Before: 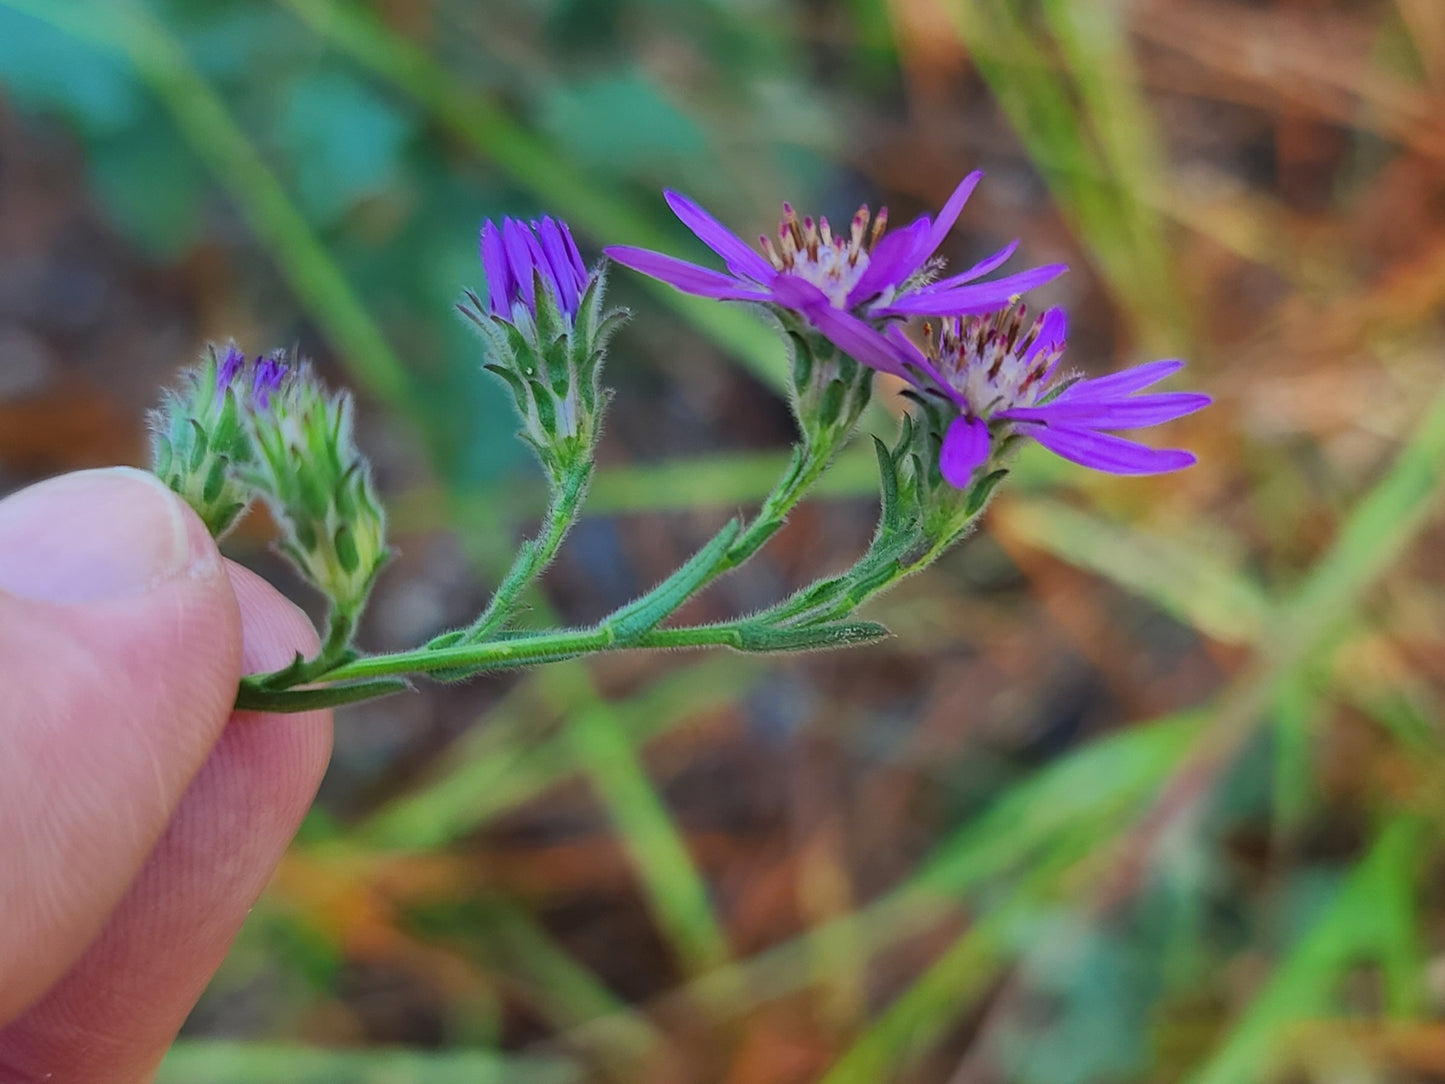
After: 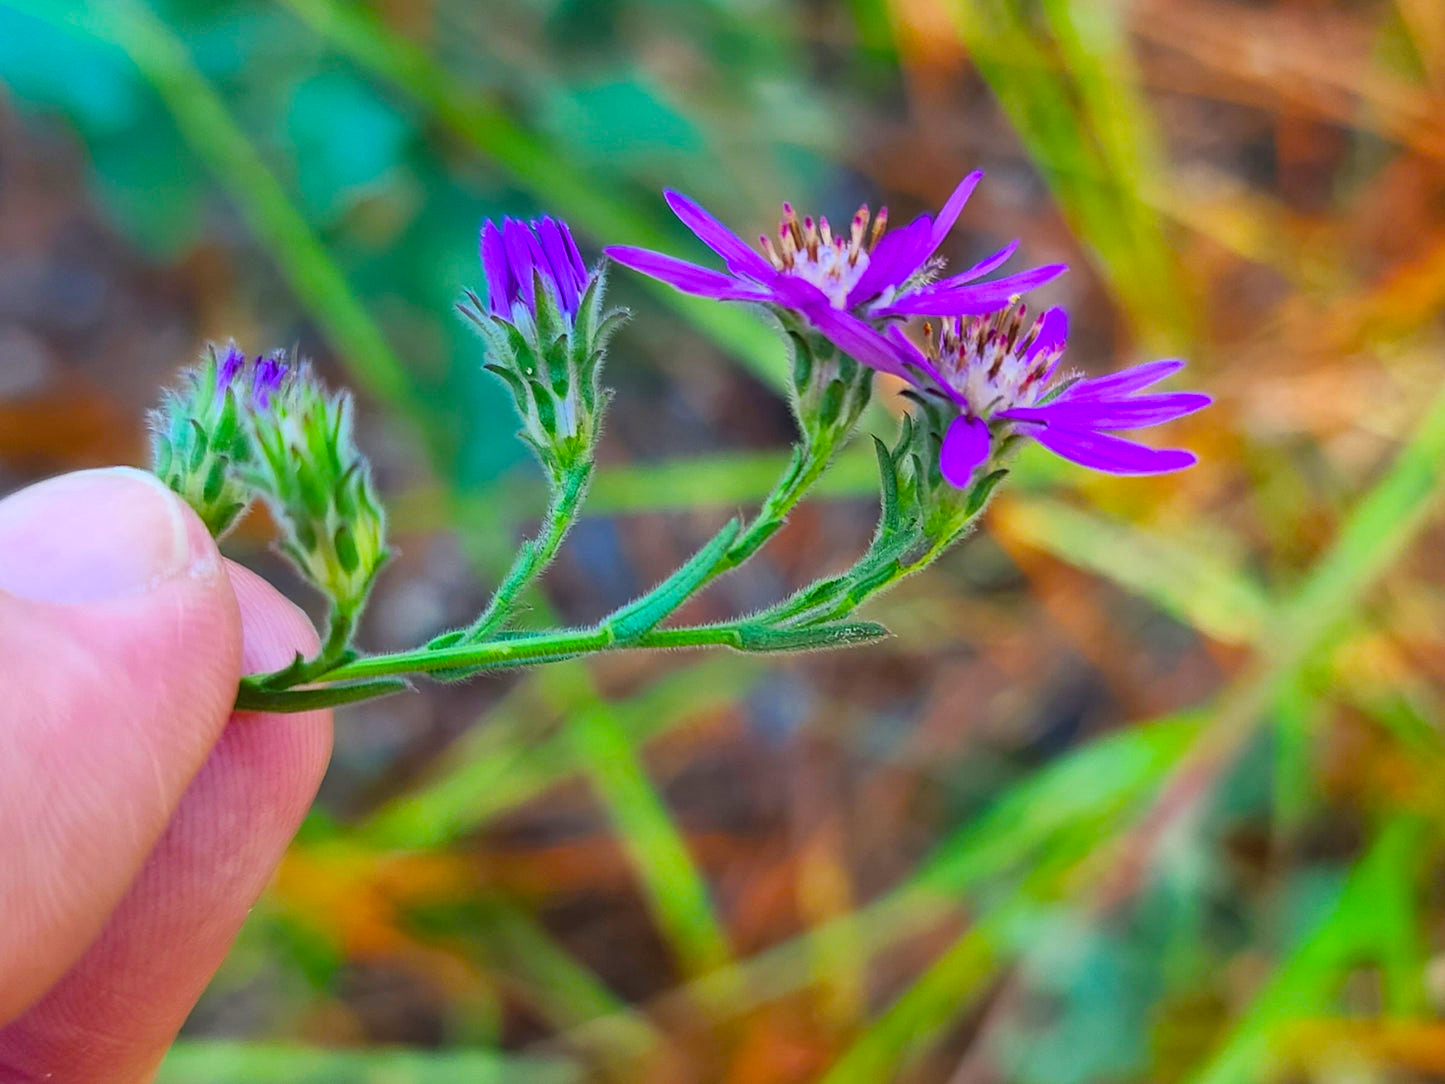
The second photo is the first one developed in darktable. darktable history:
color balance rgb: perceptual saturation grading › global saturation 30%, global vibrance 20%
exposure: black level correction 0.001, exposure 0.5 EV, compensate exposure bias true, compensate highlight preservation false
